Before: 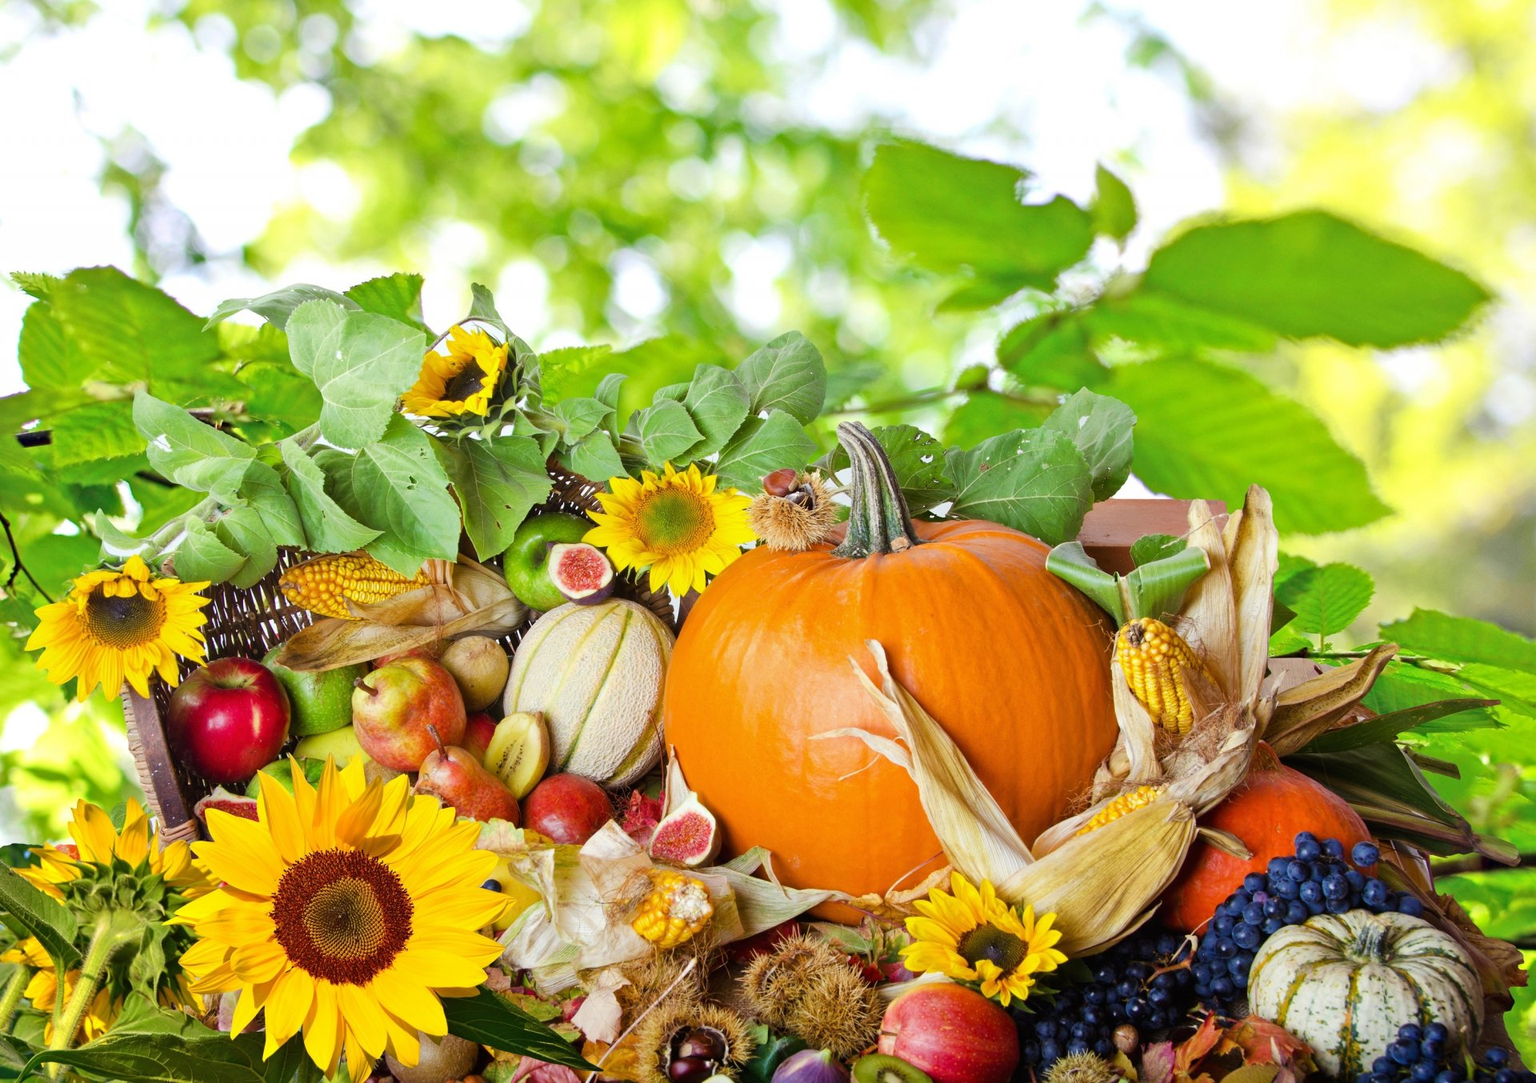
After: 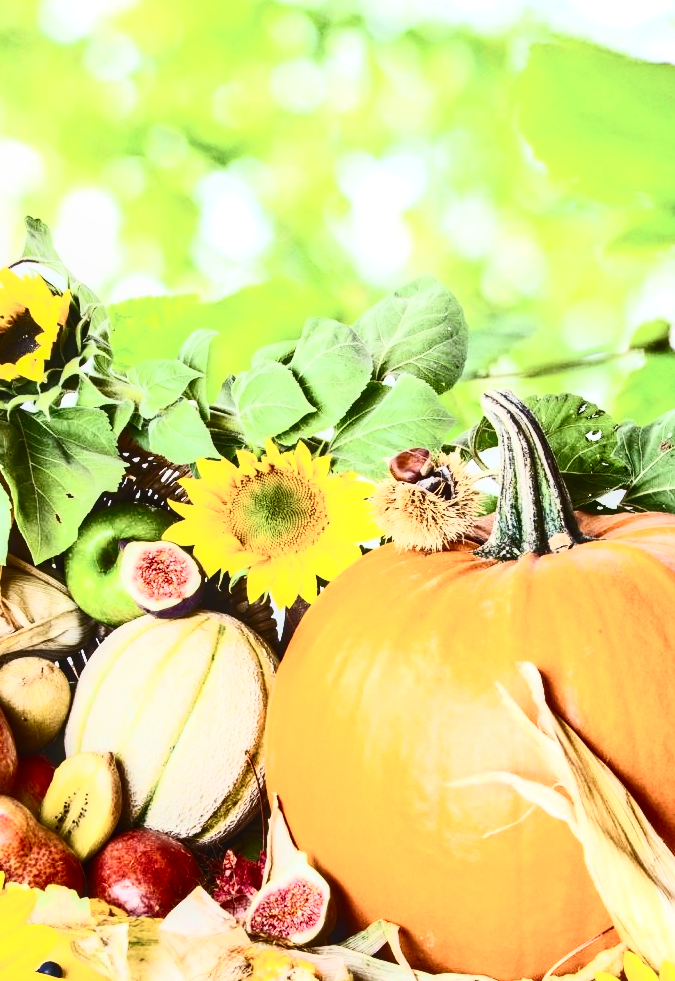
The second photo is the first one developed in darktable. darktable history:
contrast brightness saturation: contrast 0.93, brightness 0.2
local contrast: on, module defaults
crop and rotate: left 29.476%, top 10.214%, right 35.32%, bottom 17.333%
